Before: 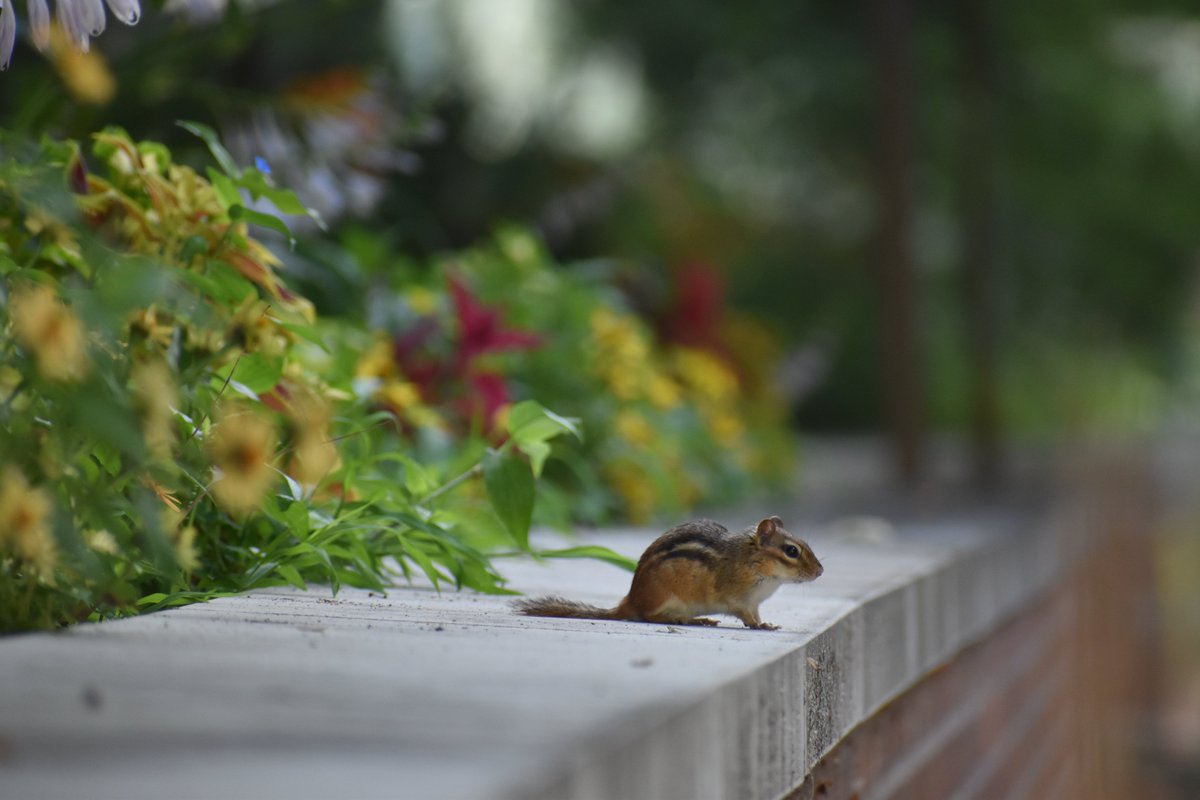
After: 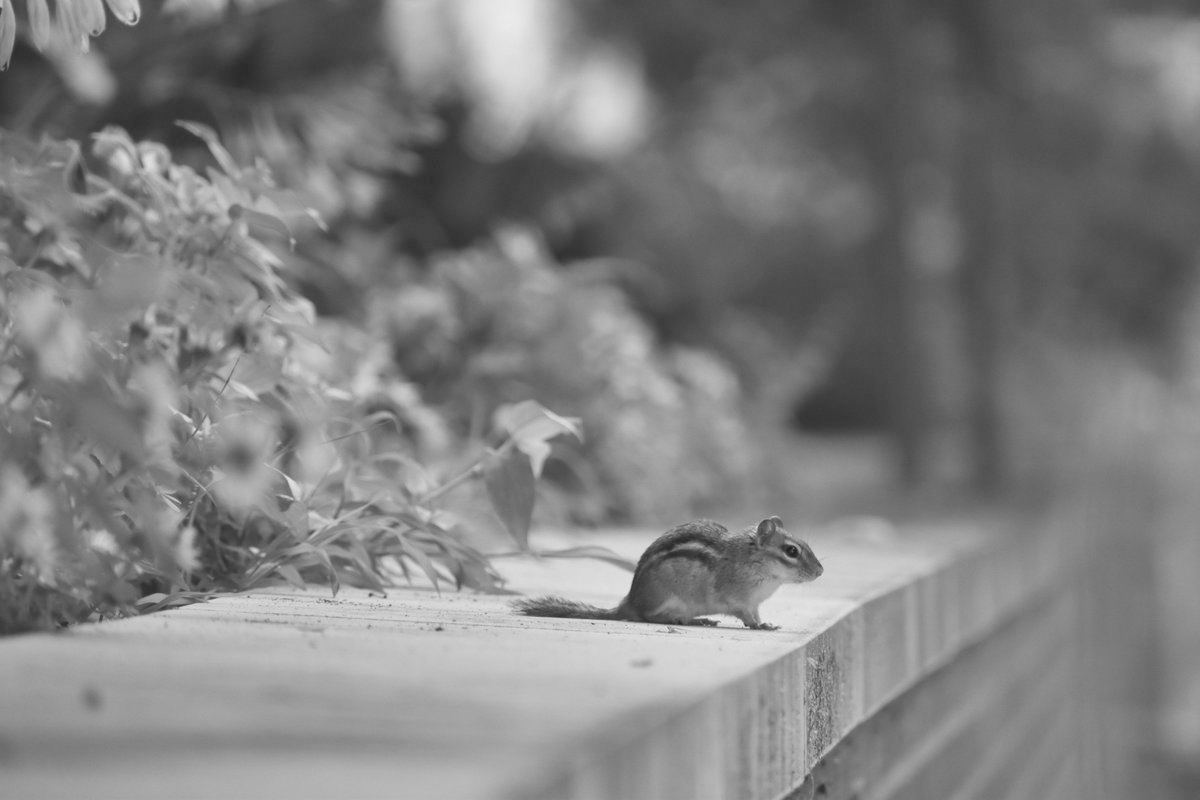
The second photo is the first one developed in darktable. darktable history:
monochrome: on, module defaults
shadows and highlights: highlights color adjustment 0%, low approximation 0.01, soften with gaussian
contrast brightness saturation: contrast 0.1, brightness 0.3, saturation 0.14
